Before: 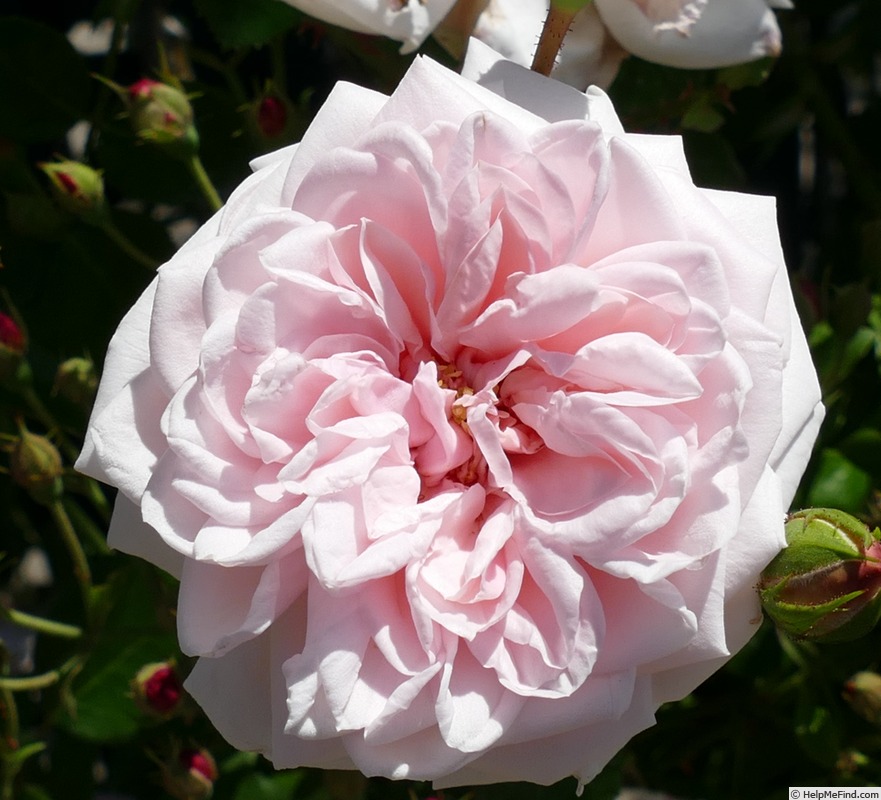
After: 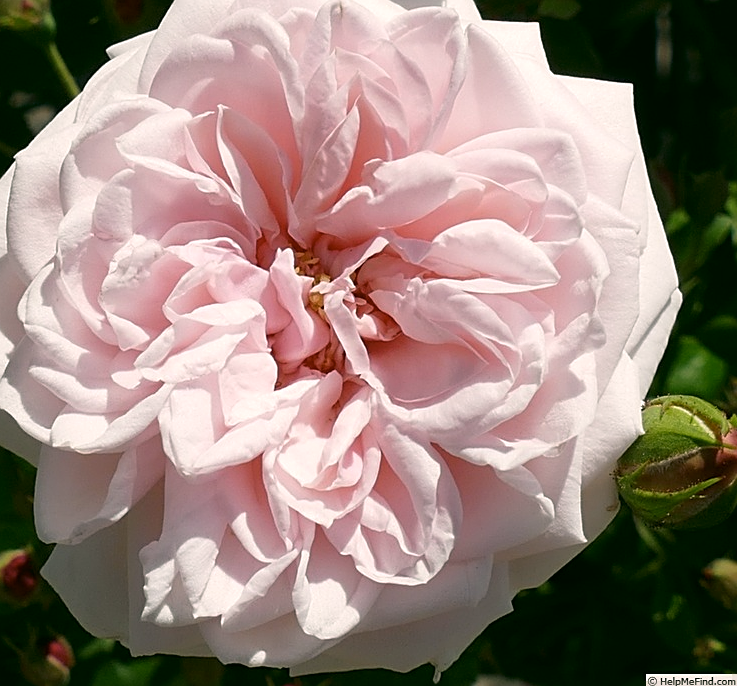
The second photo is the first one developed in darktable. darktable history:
crop: left 16.315%, top 14.246%
color correction: highlights a* 4.02, highlights b* 4.98, shadows a* -7.55, shadows b* 4.98
sharpen: on, module defaults
contrast brightness saturation: saturation -0.1
